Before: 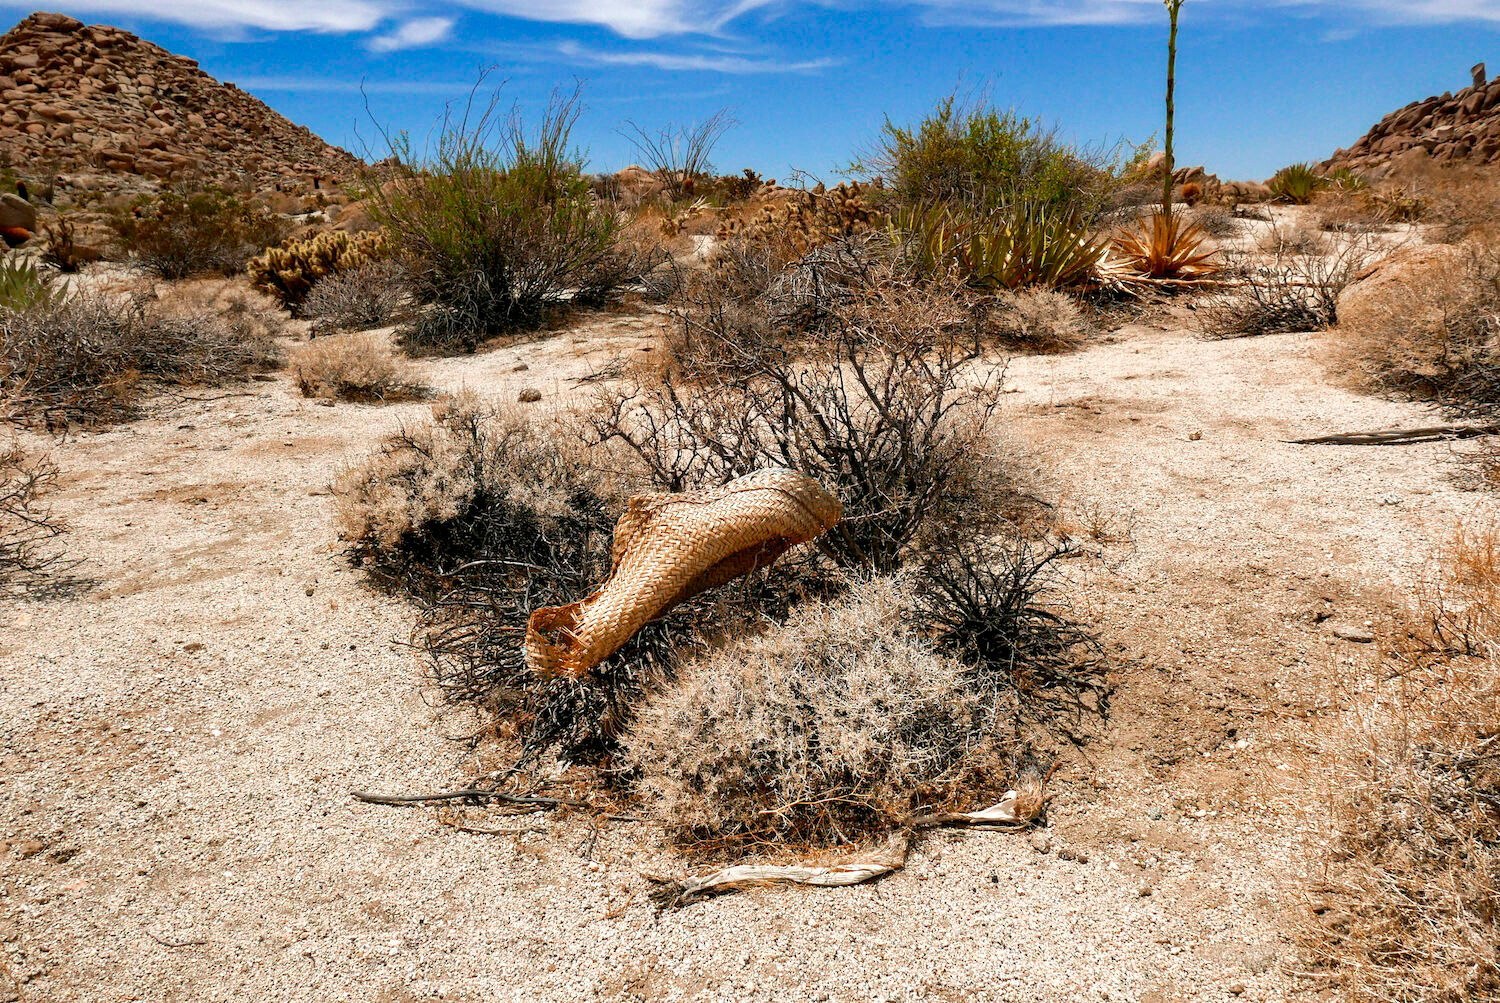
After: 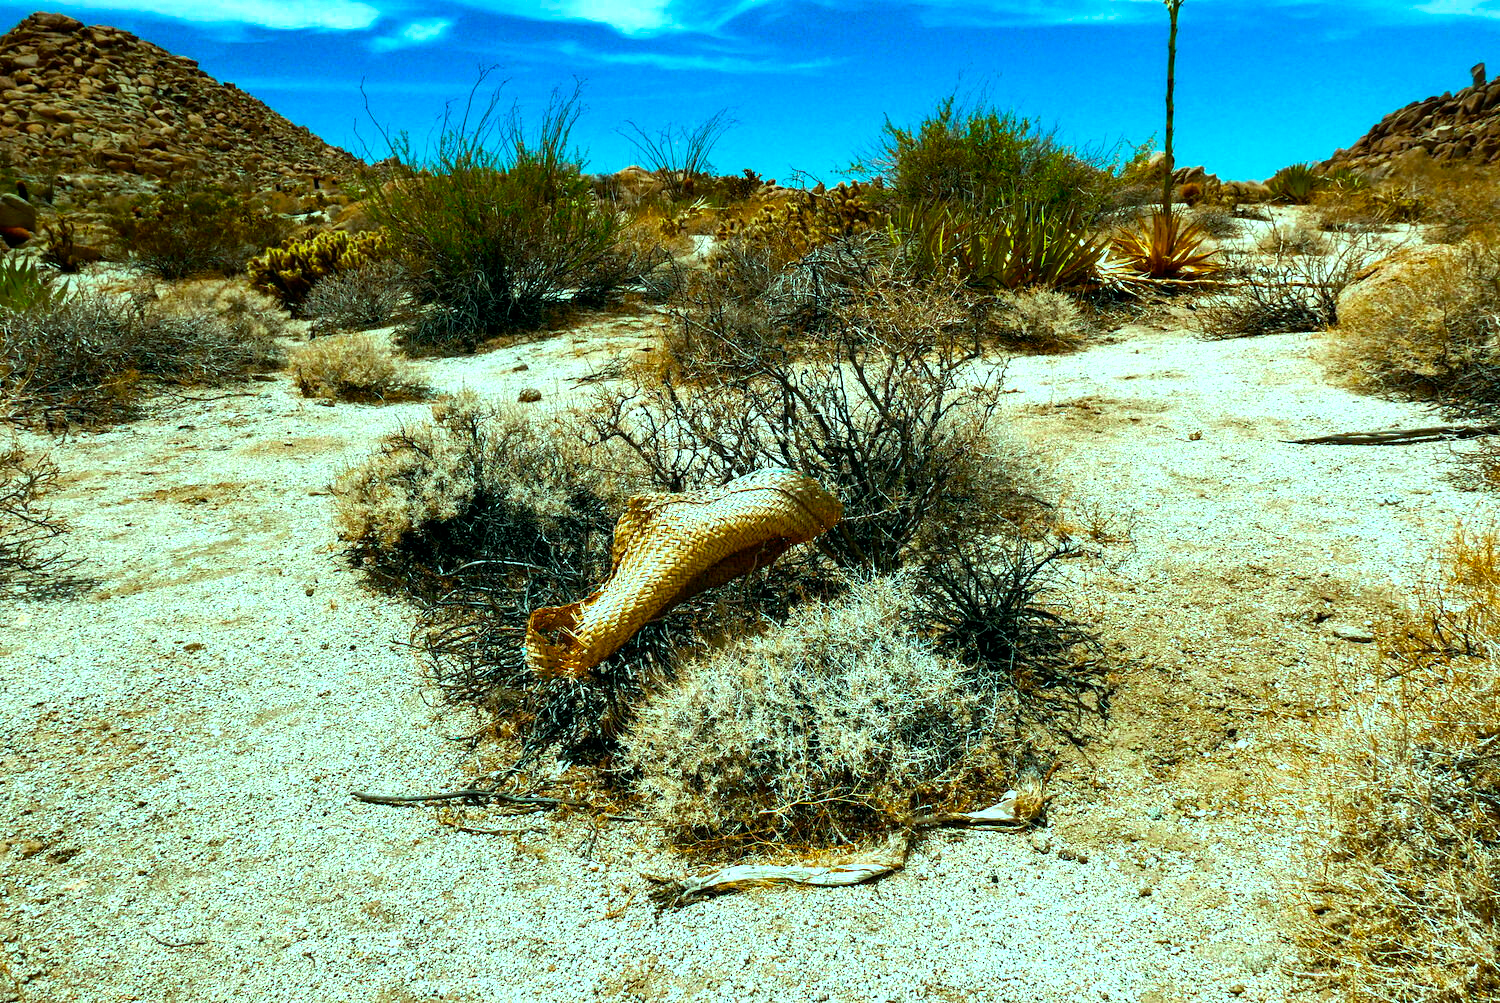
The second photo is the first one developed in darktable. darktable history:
color balance rgb: power › chroma 2.169%, power › hue 166.33°, highlights gain › chroma 5.37%, highlights gain › hue 196.08°, linear chroma grading › global chroma 24.907%, perceptual saturation grading › global saturation 25.543%, perceptual brilliance grading › highlights 14.46%, perceptual brilliance grading › mid-tones -6.826%, perceptual brilliance grading › shadows -26.365%, global vibrance 14.619%
